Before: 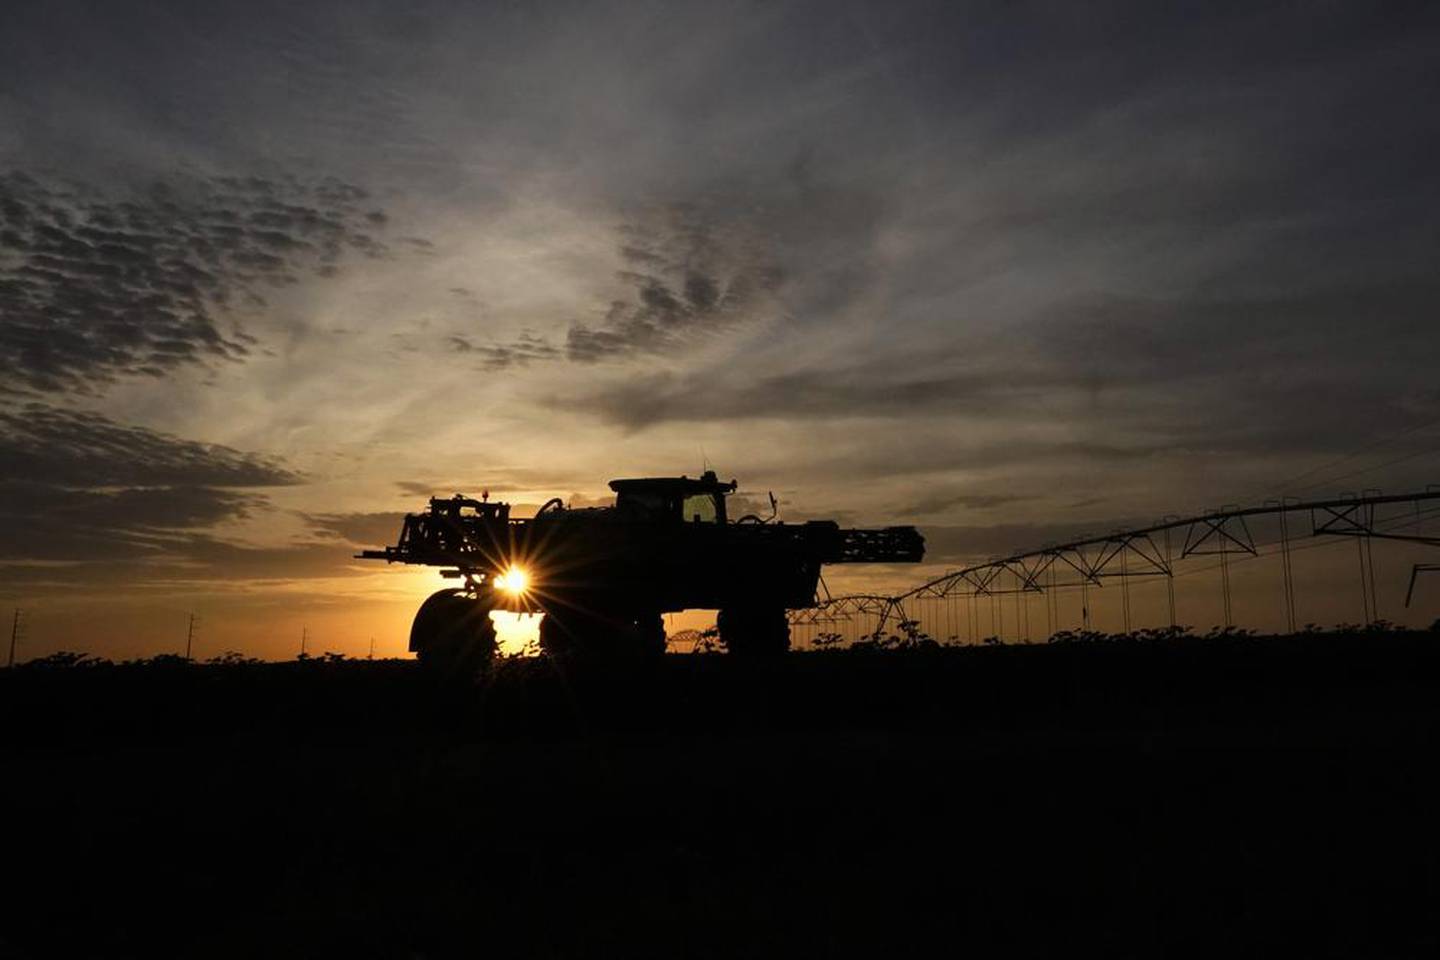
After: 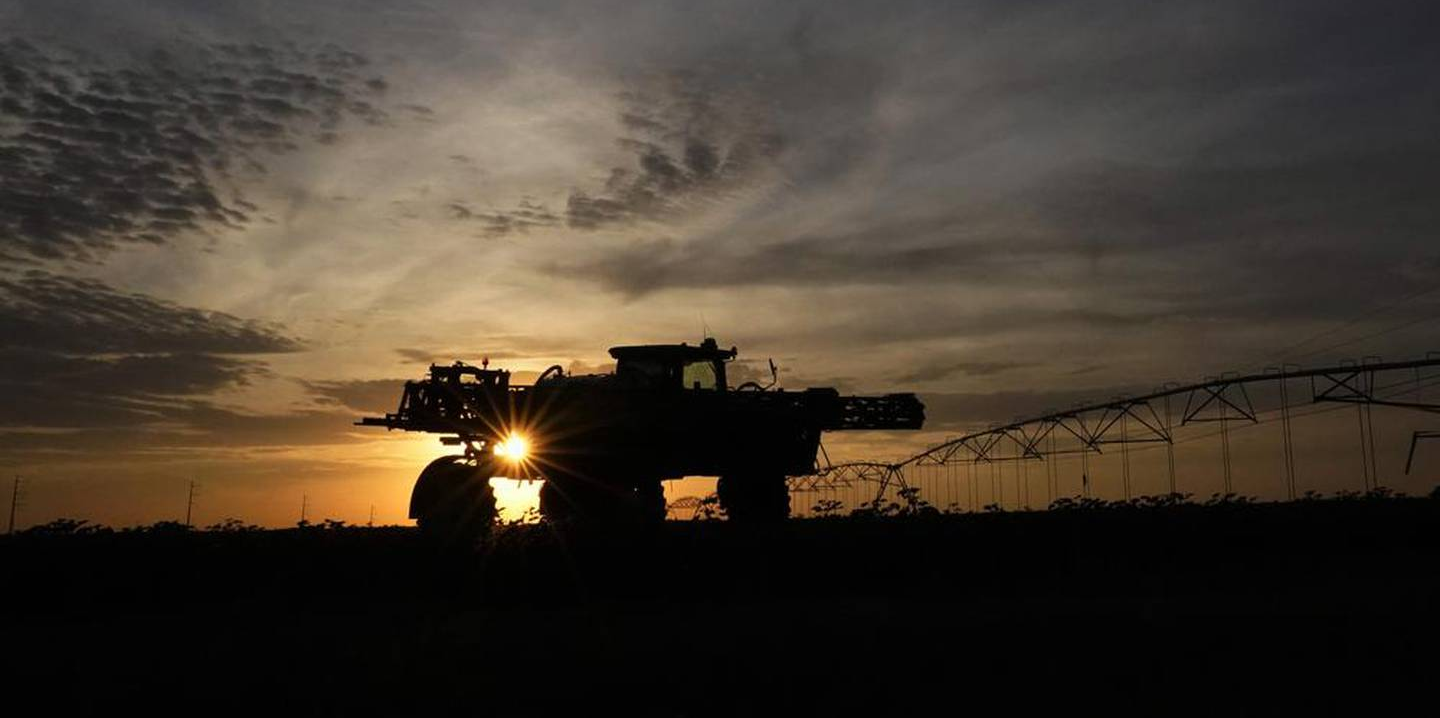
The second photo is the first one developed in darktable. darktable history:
crop: top 13.907%, bottom 11.256%
